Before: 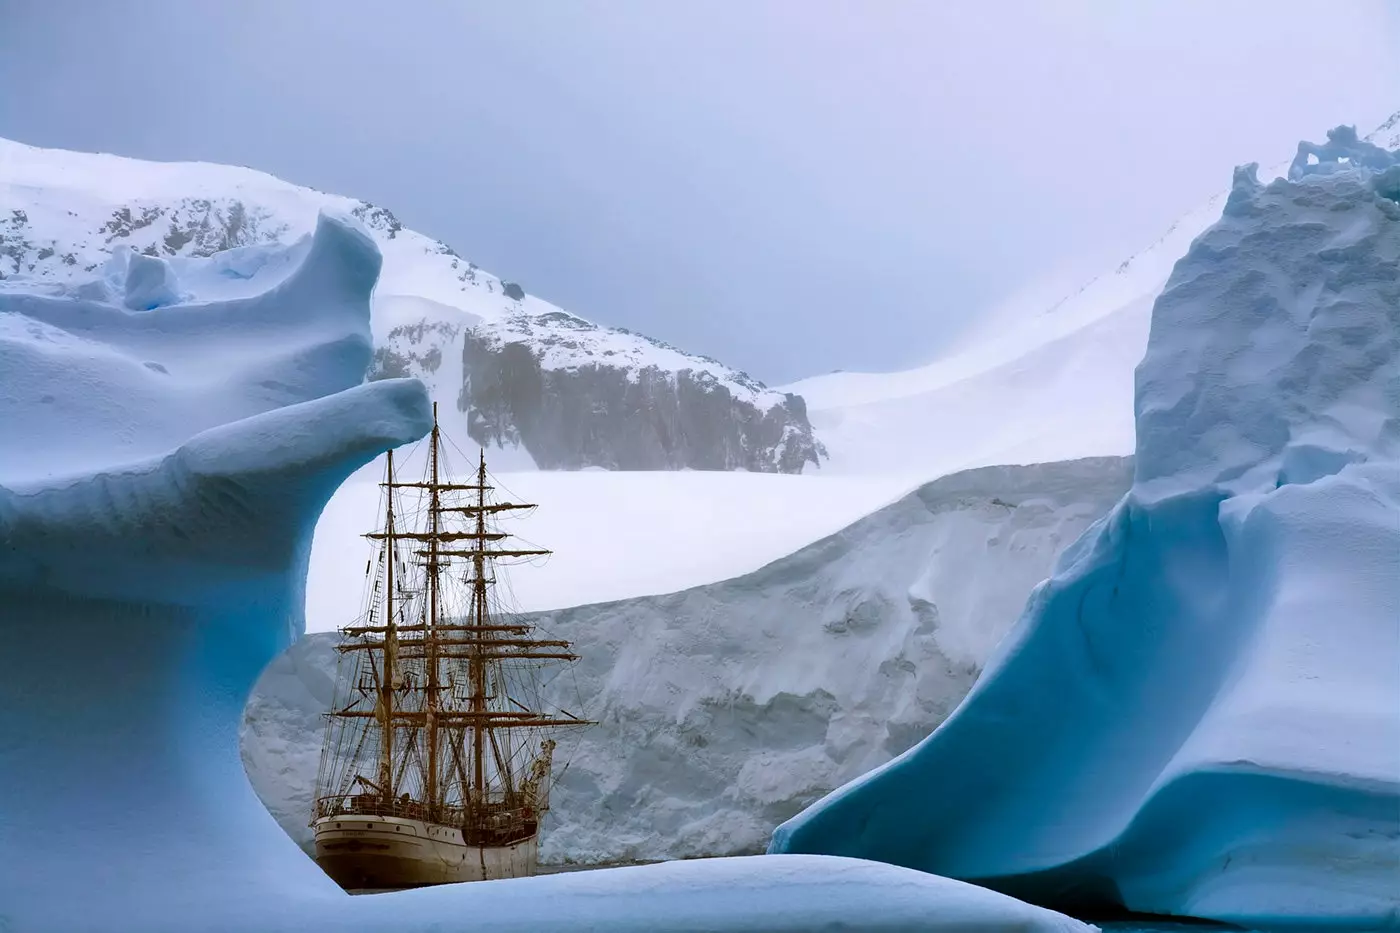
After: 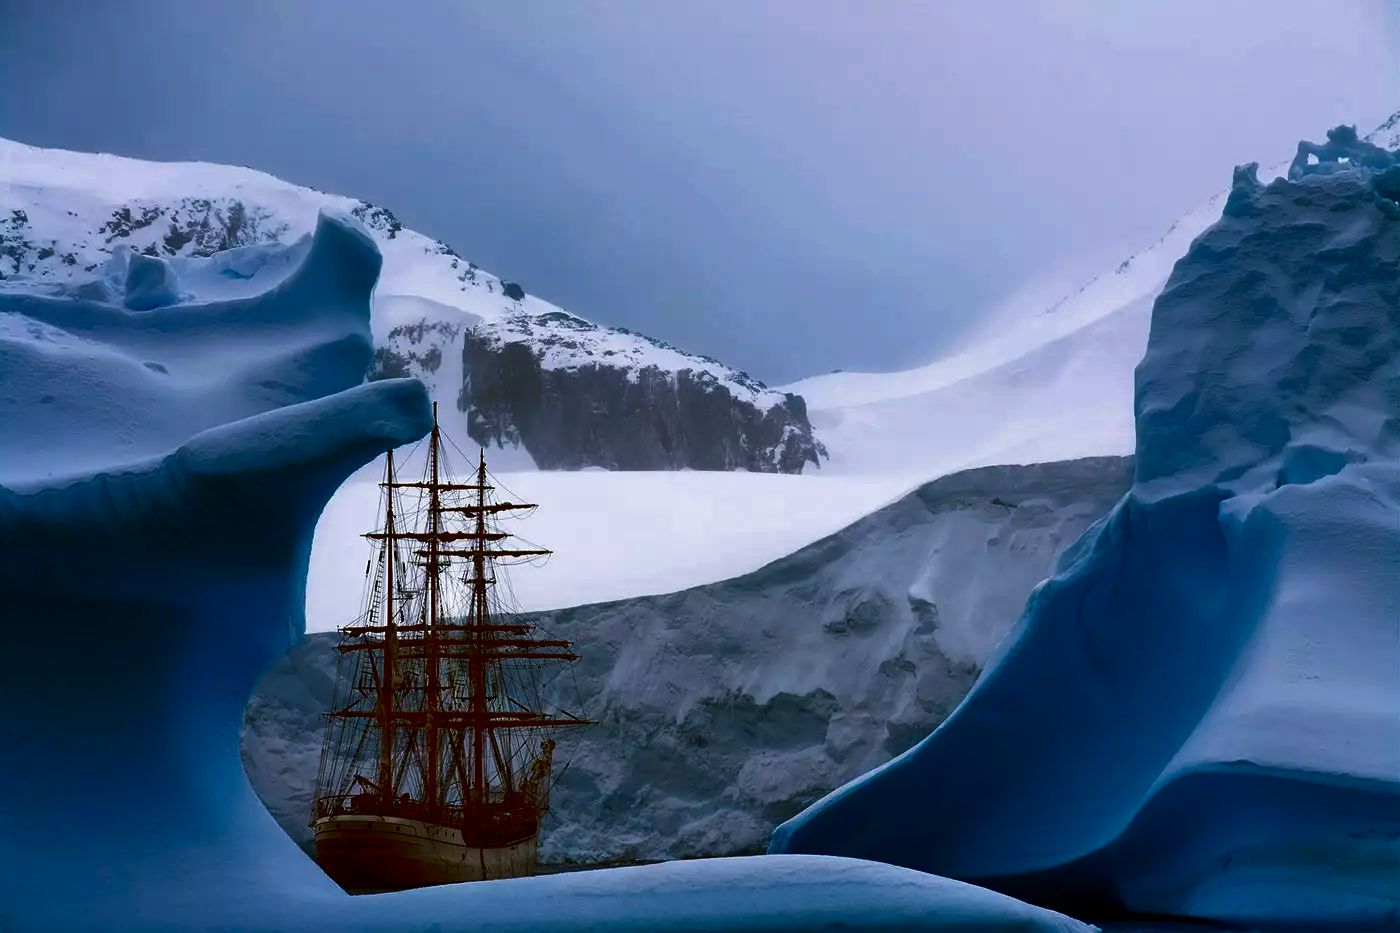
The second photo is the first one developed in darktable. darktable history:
velvia: on, module defaults
contrast brightness saturation: contrast 0.095, brightness -0.587, saturation 0.175
